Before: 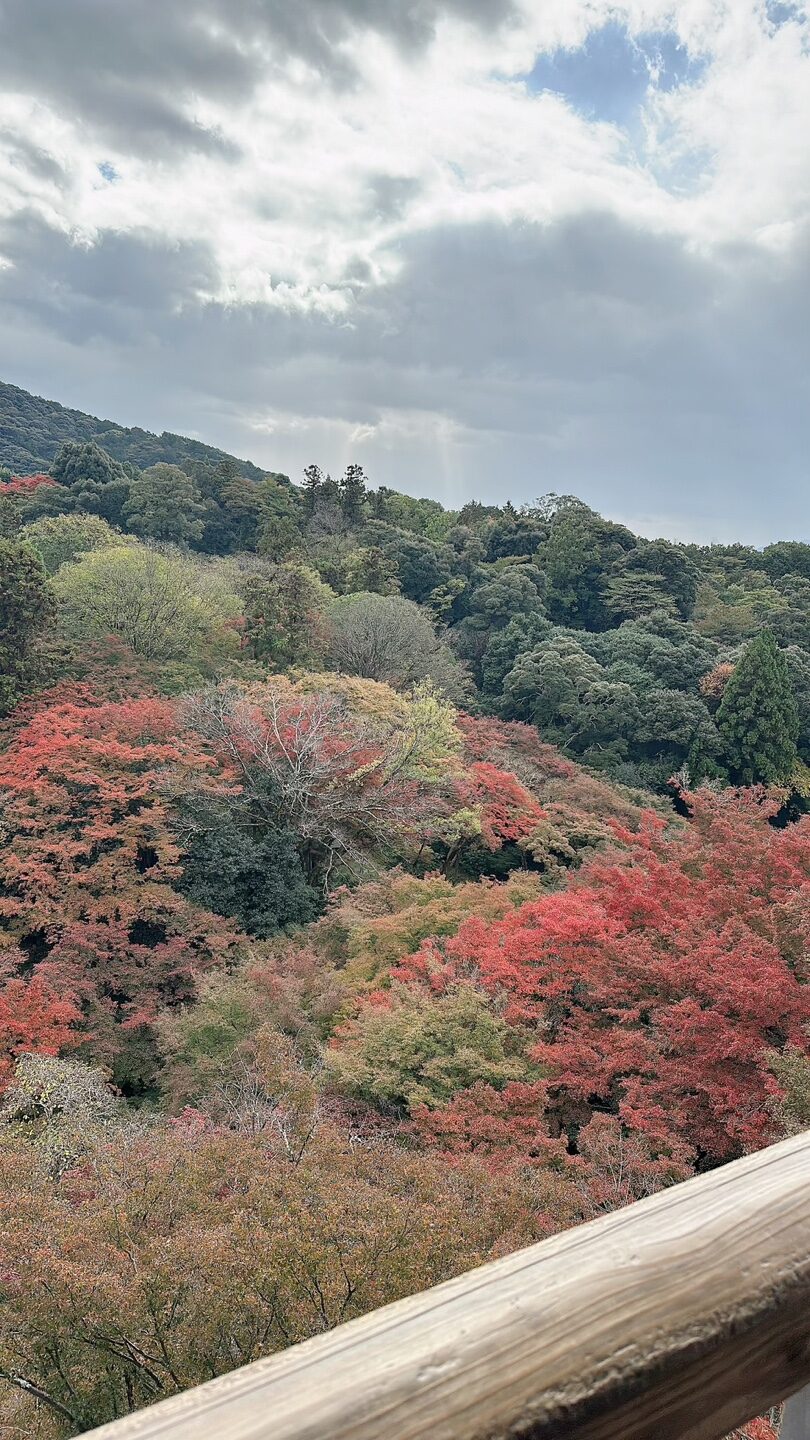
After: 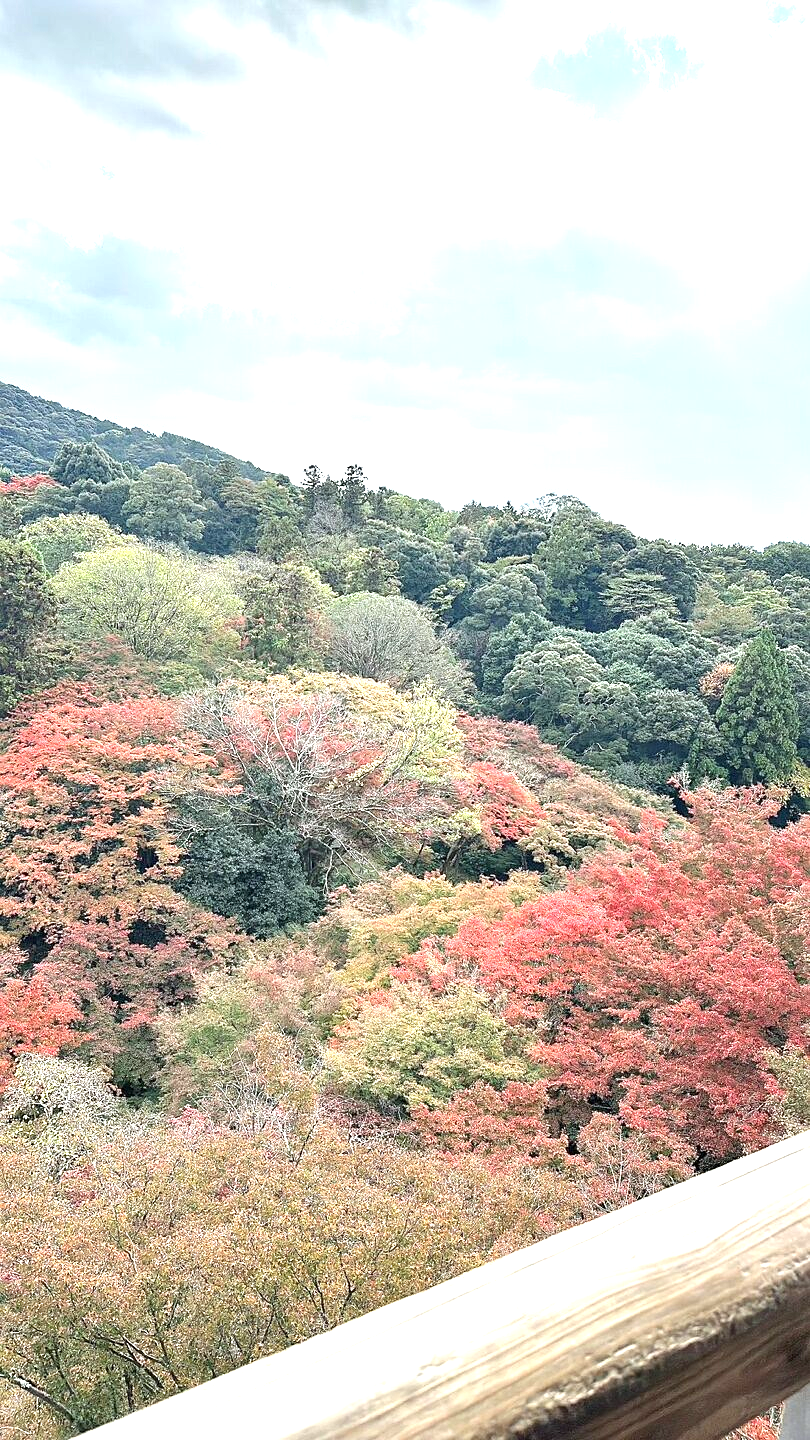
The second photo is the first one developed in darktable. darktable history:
exposure: black level correction 0, exposure 1.388 EV, compensate exposure bias true, compensate highlight preservation false
sharpen: amount 0.2
white balance: red 0.978, blue 0.999
